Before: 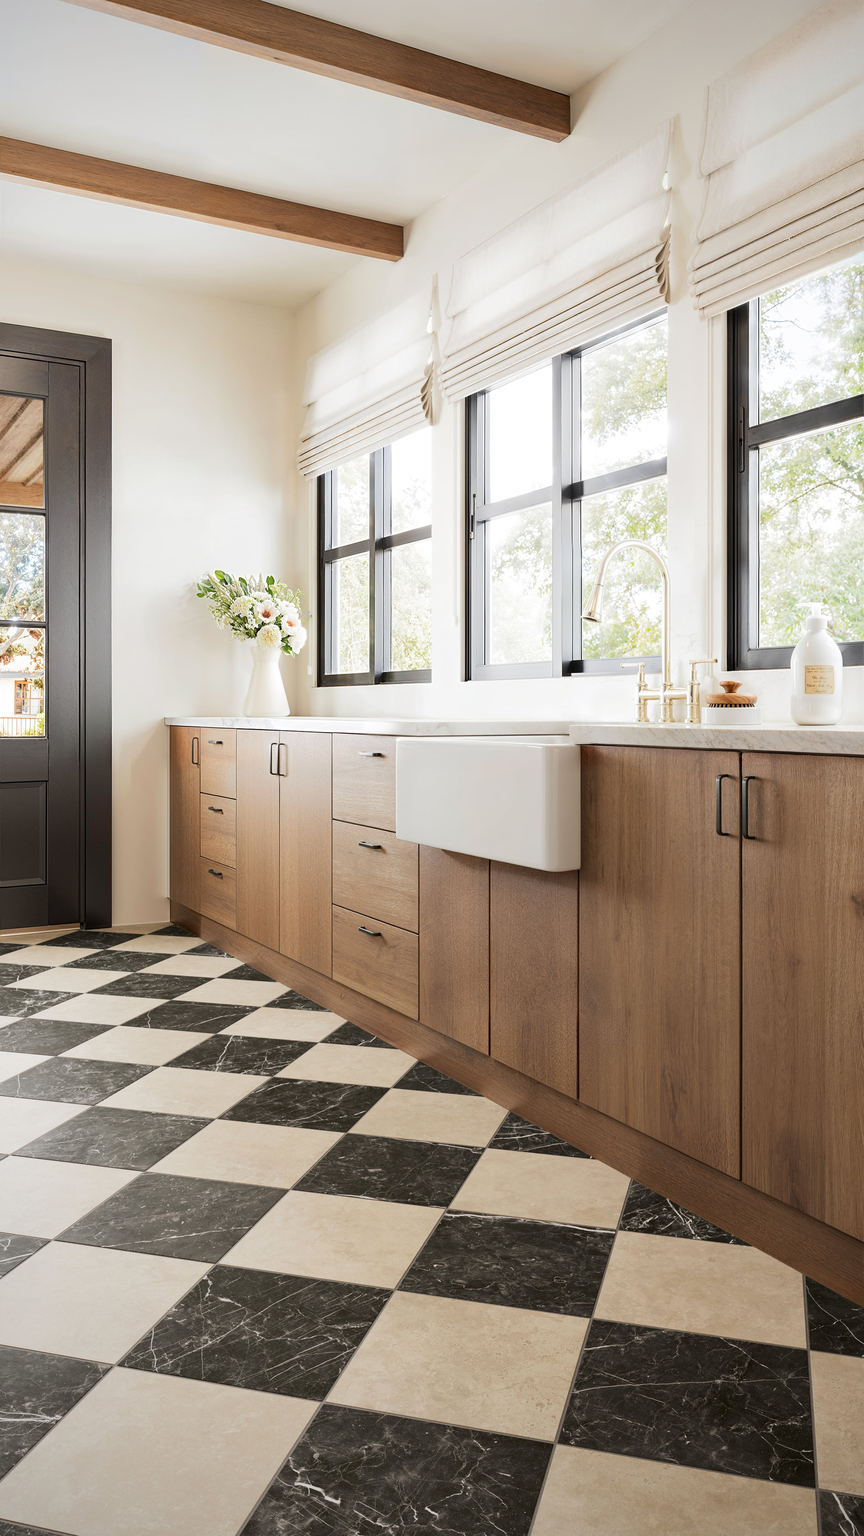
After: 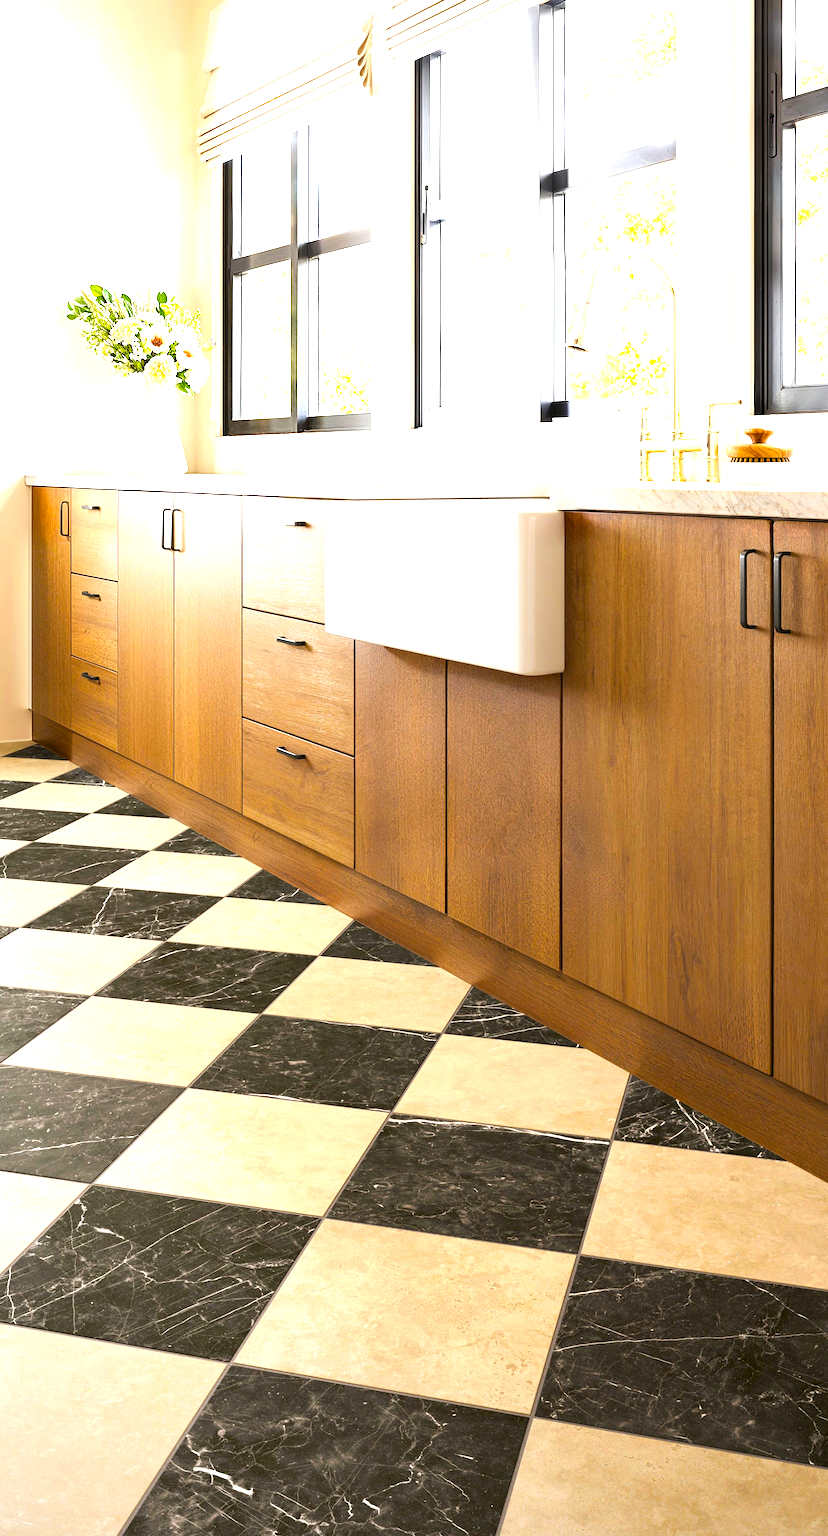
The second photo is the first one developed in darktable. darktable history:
crop: left 16.871%, top 22.857%, right 9.116%
color balance rgb: linear chroma grading › global chroma 10%, perceptual saturation grading › global saturation 40%, perceptual brilliance grading › global brilliance 30%, global vibrance 20%
